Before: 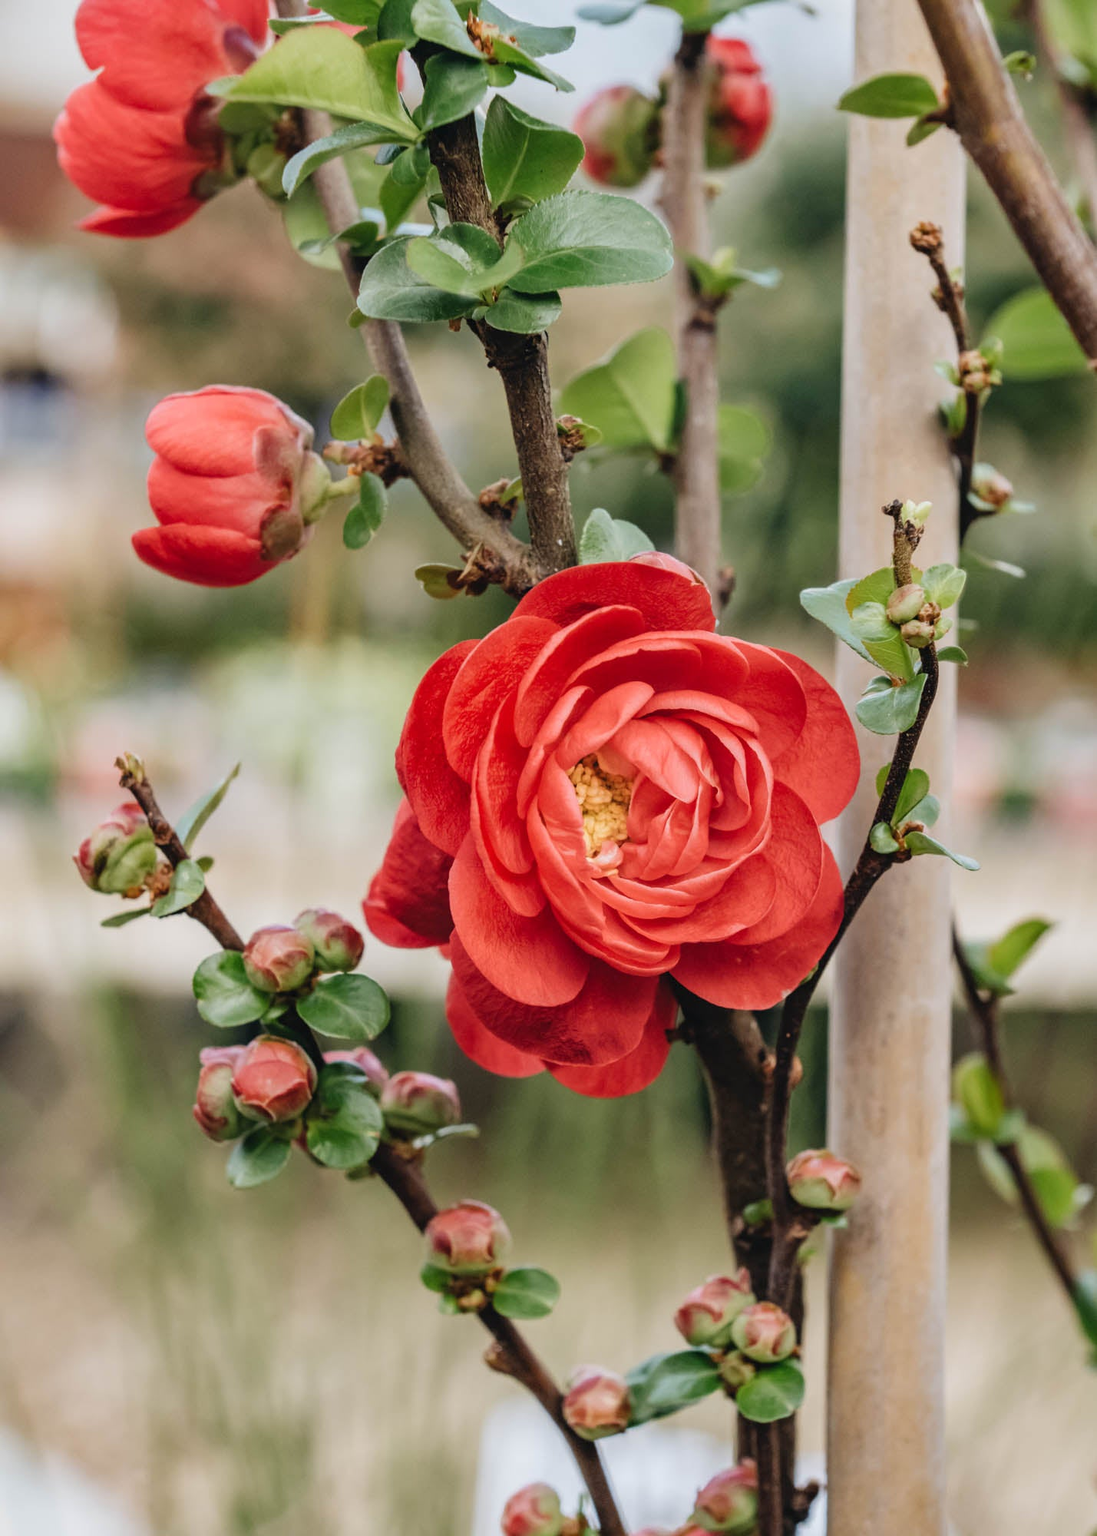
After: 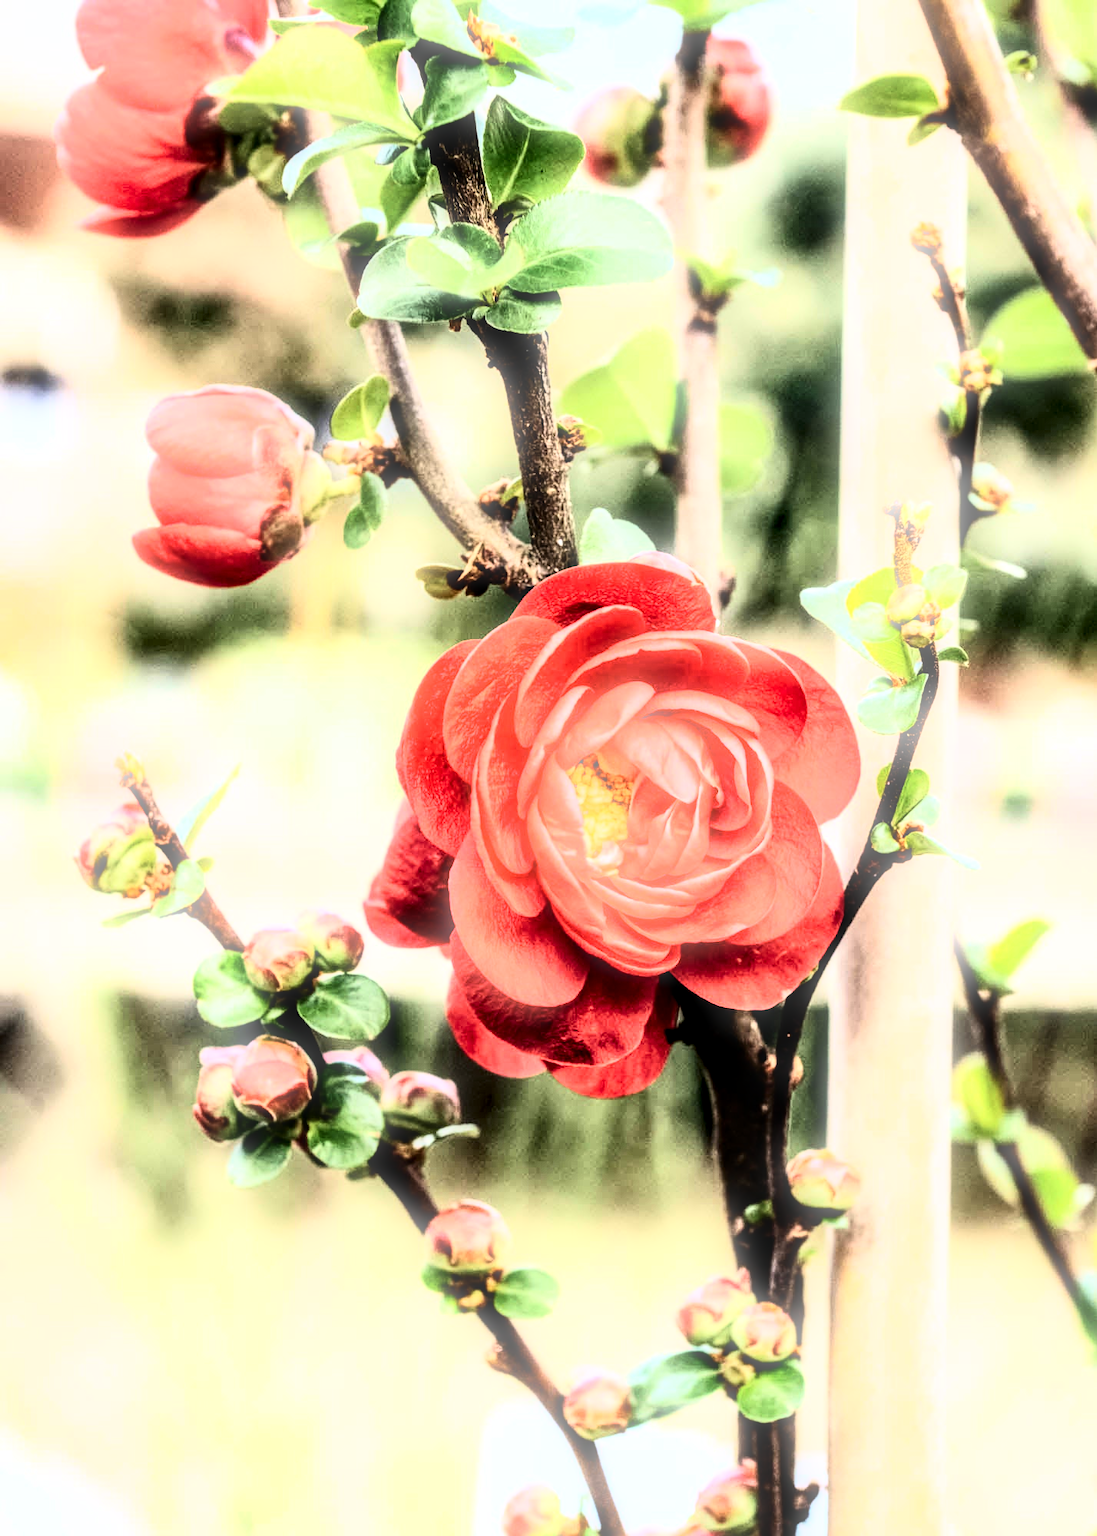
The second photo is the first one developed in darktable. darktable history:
contrast brightness saturation: contrast 0.28
local contrast: detail 150%
bloom: size 5%, threshold 95%, strength 15%
rgb curve: curves: ch0 [(0, 0) (0.21, 0.15) (0.24, 0.21) (0.5, 0.75) (0.75, 0.96) (0.89, 0.99) (1, 1)]; ch1 [(0, 0.02) (0.21, 0.13) (0.25, 0.2) (0.5, 0.67) (0.75, 0.9) (0.89, 0.97) (1, 1)]; ch2 [(0, 0.02) (0.21, 0.13) (0.25, 0.2) (0.5, 0.67) (0.75, 0.9) (0.89, 0.97) (1, 1)], compensate middle gray true
